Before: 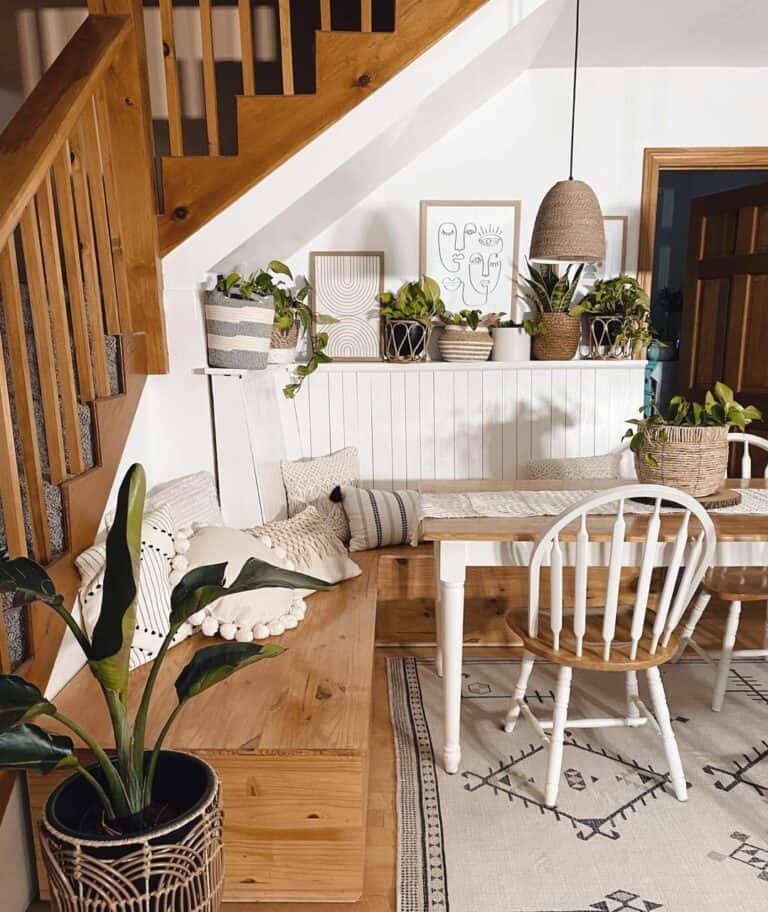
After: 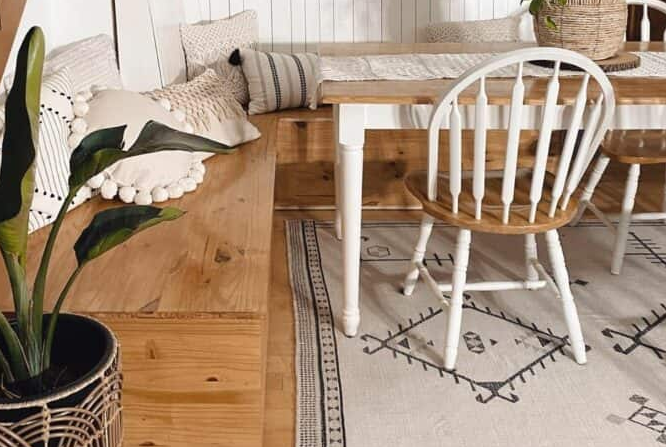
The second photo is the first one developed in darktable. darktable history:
crop and rotate: left 13.236%, top 47.991%, bottom 2.91%
